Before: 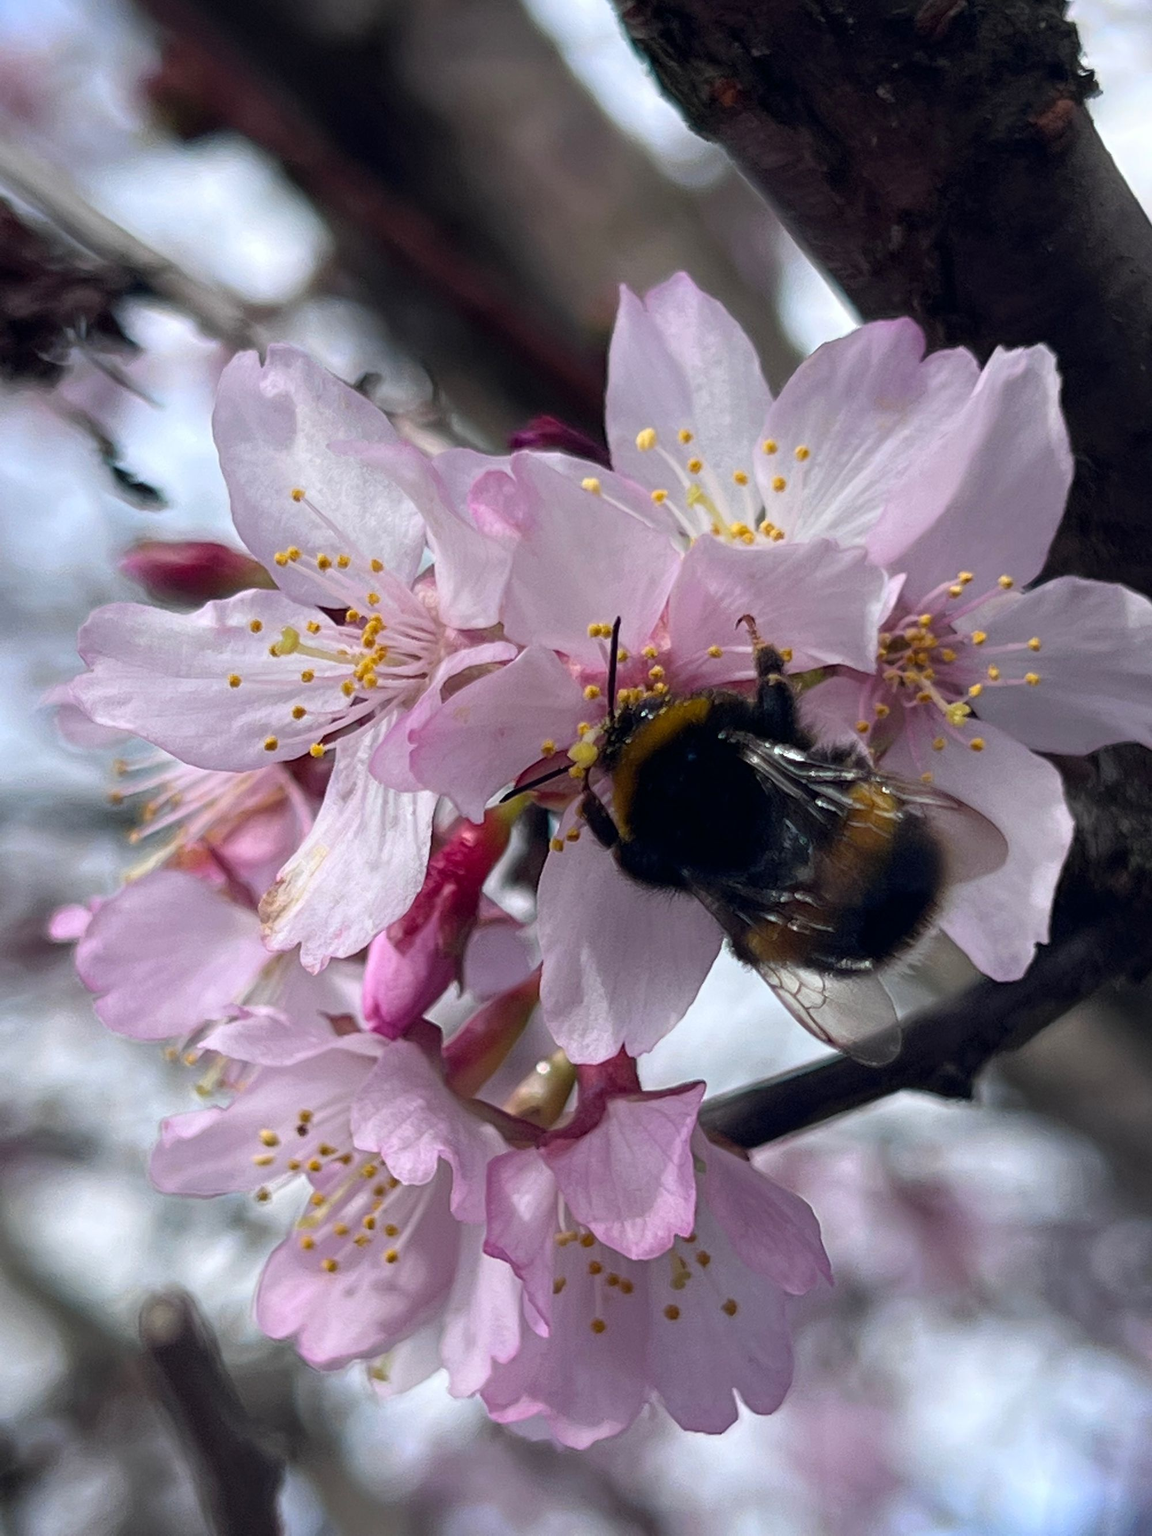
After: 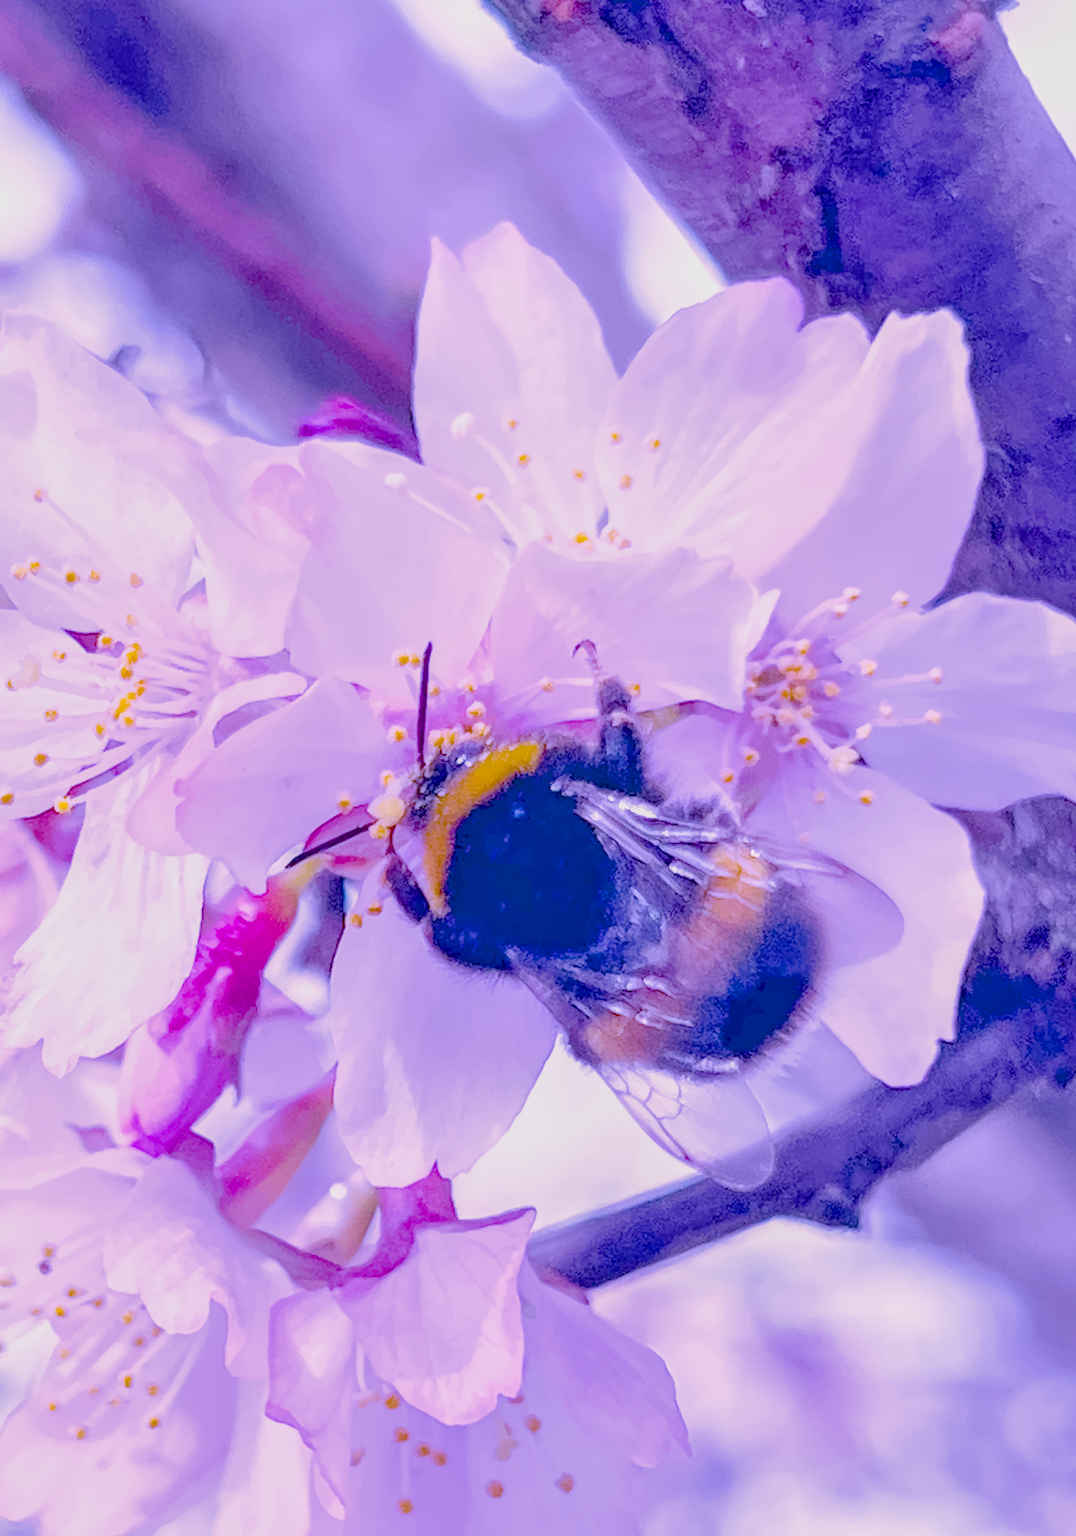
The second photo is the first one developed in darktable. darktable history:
filmic rgb "scene-referred default": black relative exposure -7.65 EV, white relative exposure 4.56 EV, hardness 3.61
crop: left 23.095%, top 5.827%, bottom 11.854%
local contrast: on, module defaults
raw chromatic aberrations: on, module defaults
color balance rgb: perceptual saturation grading › global saturation 25%, global vibrance 20%
exposure: black level correction 0.001, exposure 0.5 EV, compensate exposure bias true, compensate highlight preservation false
highlight reconstruction: method reconstruct color, iterations 1, diameter of reconstruction 64 px
hot pixels: on, module defaults
lens correction: scale 1.01, crop 1, focal 85, aperture 2.5, distance 5.18, camera "Canon EOS RP", lens "Canon RF 85mm F2 MACRO IS STM"
denoise (profiled): patch size 2, preserve shadows 1.05, bias correction -0.266, scattering 0.232, a [-1, 0, 0], b [0, 0, 0], compensate highlight preservation false
tone equalizer "relight: fill-in": -7 EV 0.15 EV, -6 EV 0.6 EV, -5 EV 1.15 EV, -4 EV 1.33 EV, -3 EV 1.15 EV, -2 EV 0.6 EV, -1 EV 0.15 EV, mask exposure compensation -0.5 EV
haze removal: compatibility mode true, adaptive false
shadows and highlights: shadows 25, highlights -25
white balance: red 1.285, blue 2.66
